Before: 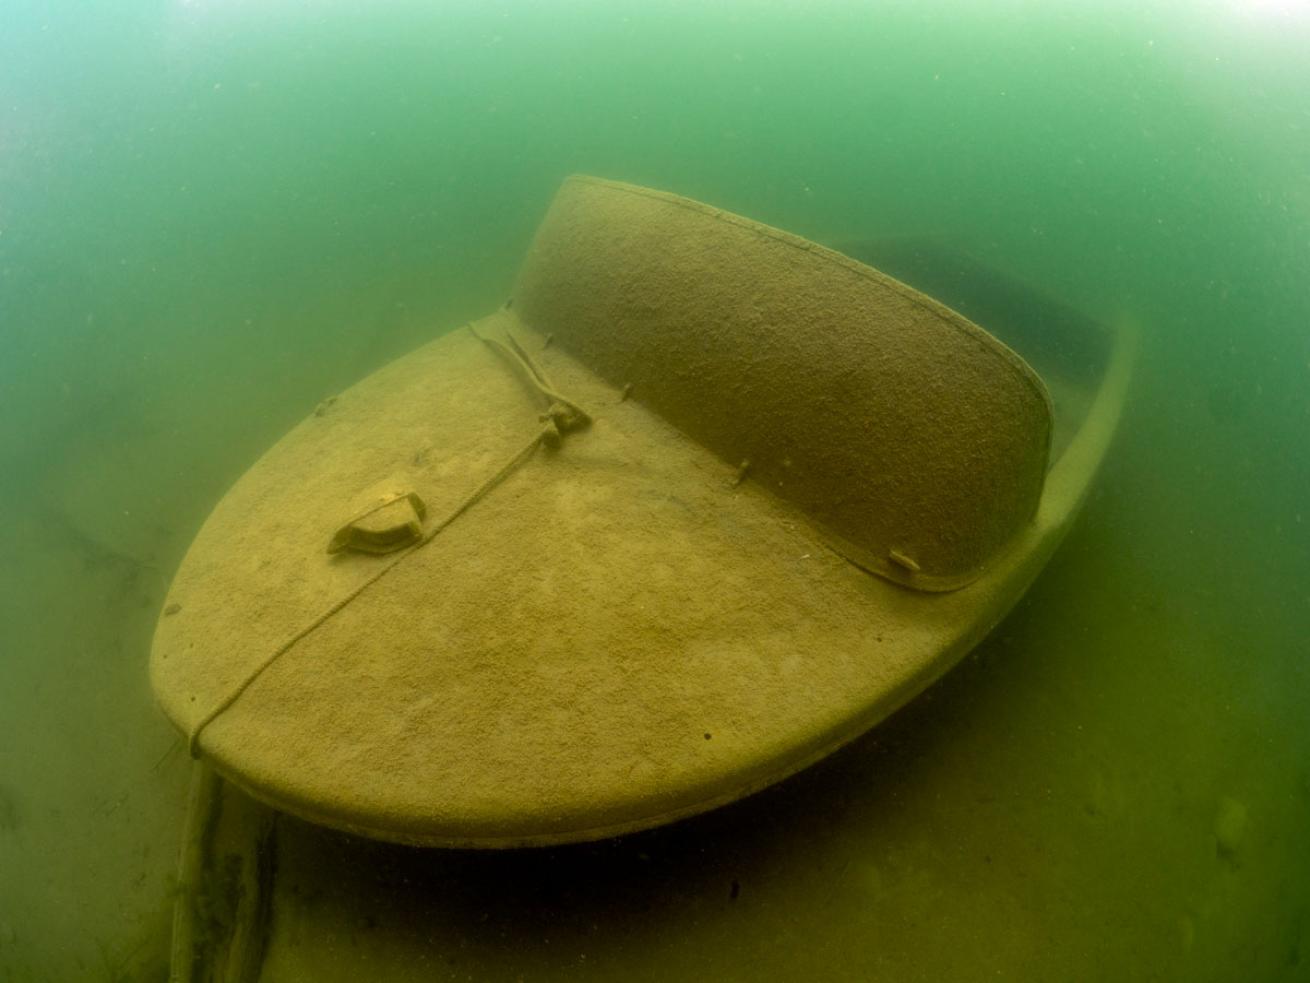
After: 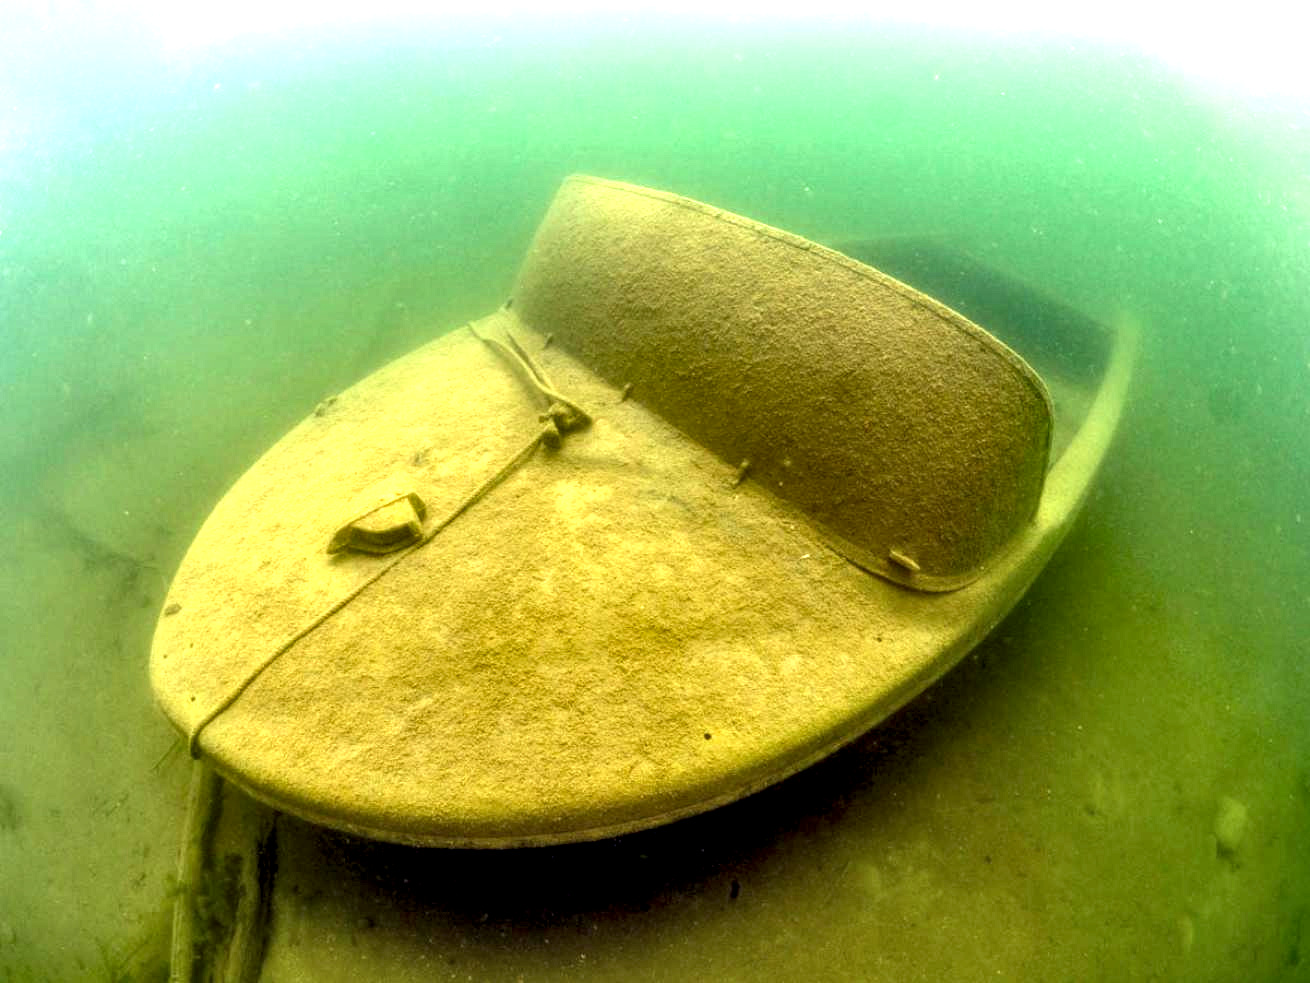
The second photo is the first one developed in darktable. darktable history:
contrast equalizer: y [[0.6 ×6], [0.55 ×6], [0 ×6], [0 ×6], [0 ×6]]
local contrast: on, module defaults
exposure: black level correction 0, exposure 1.357 EV, compensate highlight preservation false
